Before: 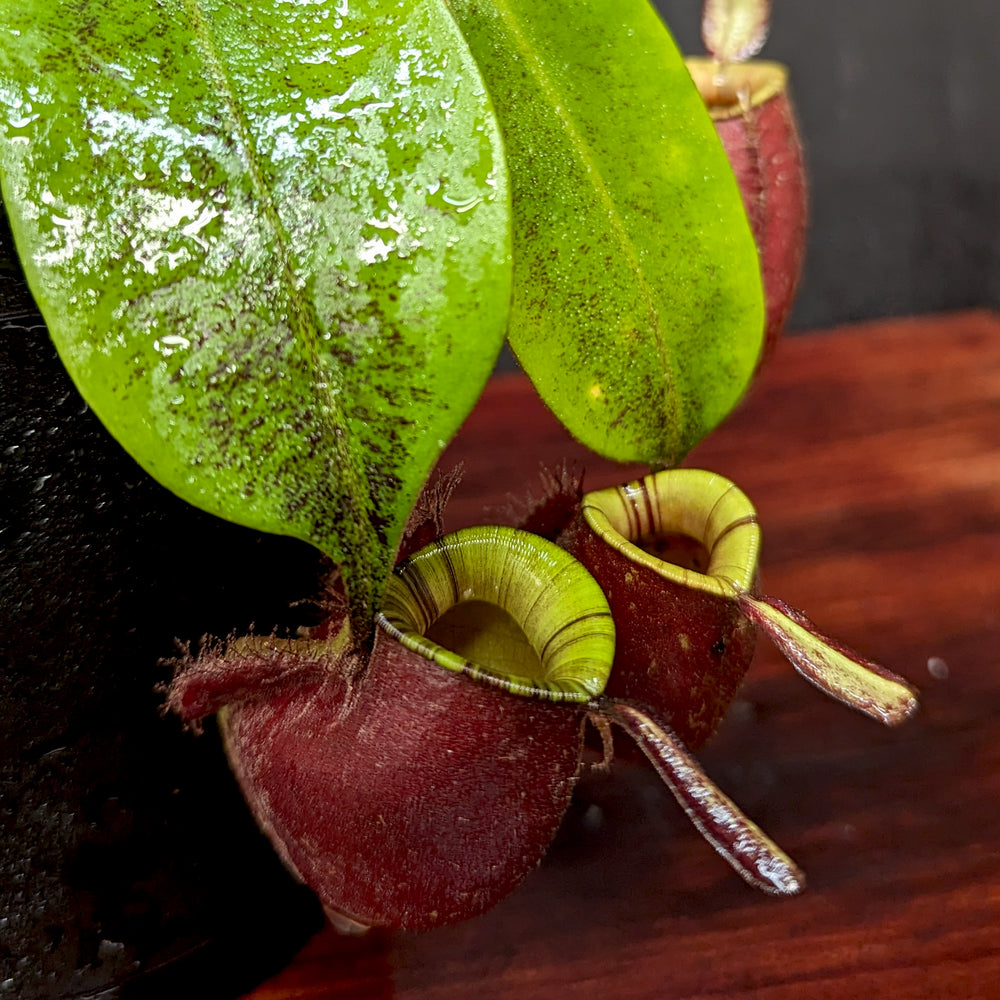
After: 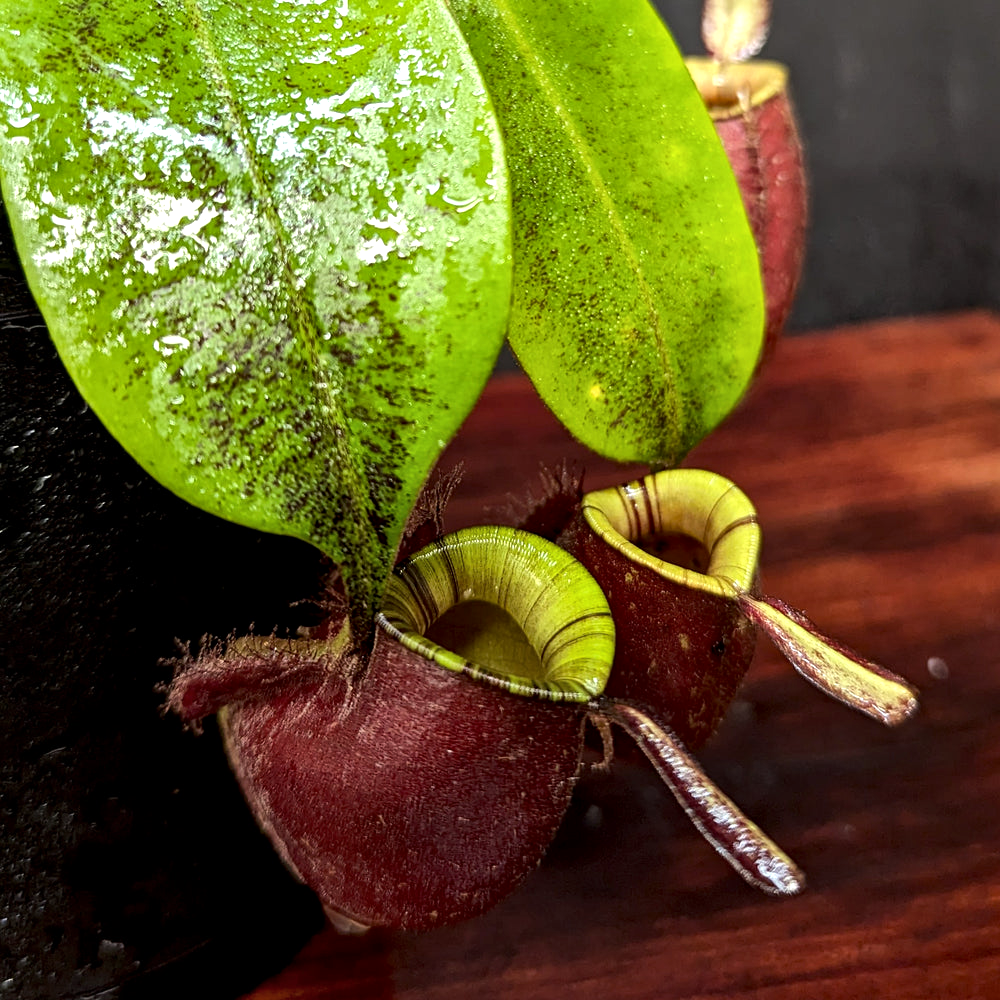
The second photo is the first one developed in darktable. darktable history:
local contrast: mode bilateral grid, contrast 20, coarseness 50, detail 120%, midtone range 0.2
tone equalizer: -8 EV -0.417 EV, -7 EV -0.389 EV, -6 EV -0.333 EV, -5 EV -0.222 EV, -3 EV 0.222 EV, -2 EV 0.333 EV, -1 EV 0.389 EV, +0 EV 0.417 EV, edges refinement/feathering 500, mask exposure compensation -1.25 EV, preserve details no
